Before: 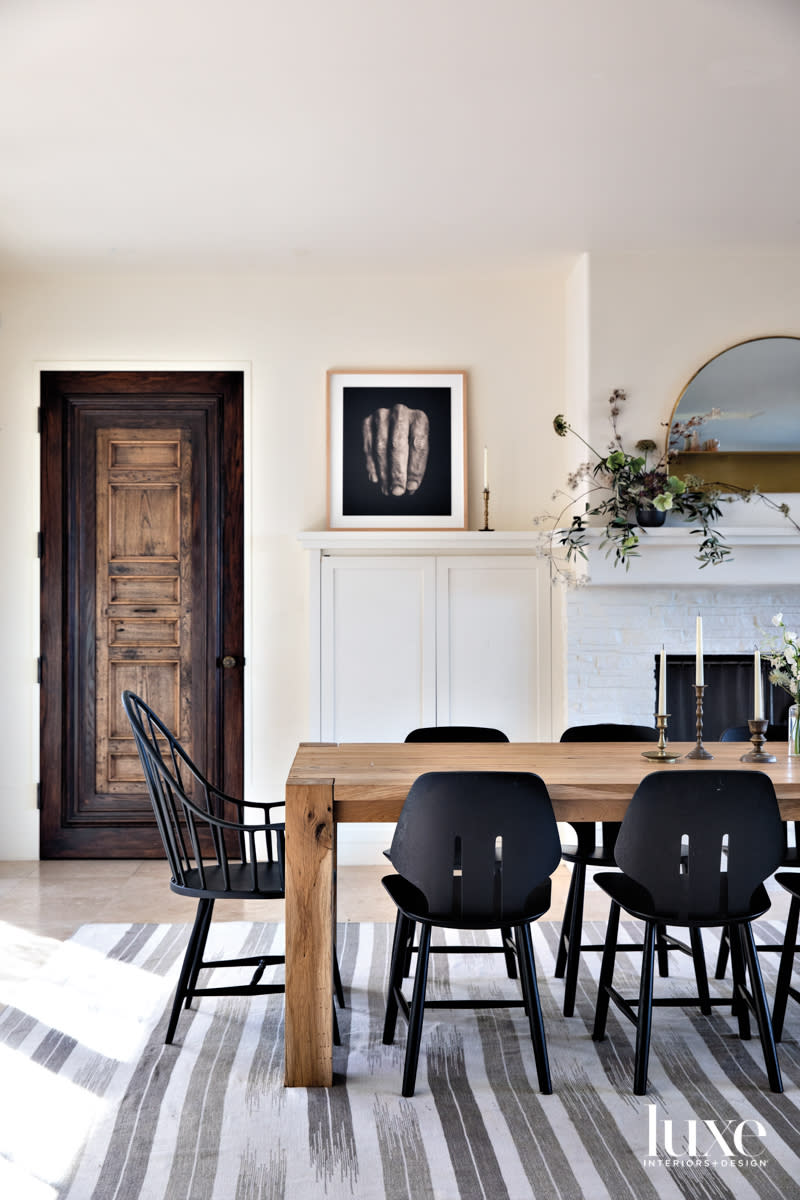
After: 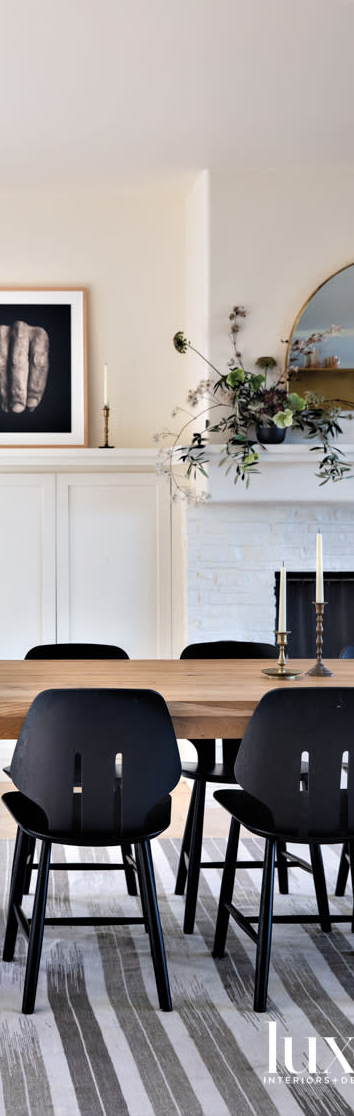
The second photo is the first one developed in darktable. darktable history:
crop: left 47.589%, top 6.937%, right 8.112%
